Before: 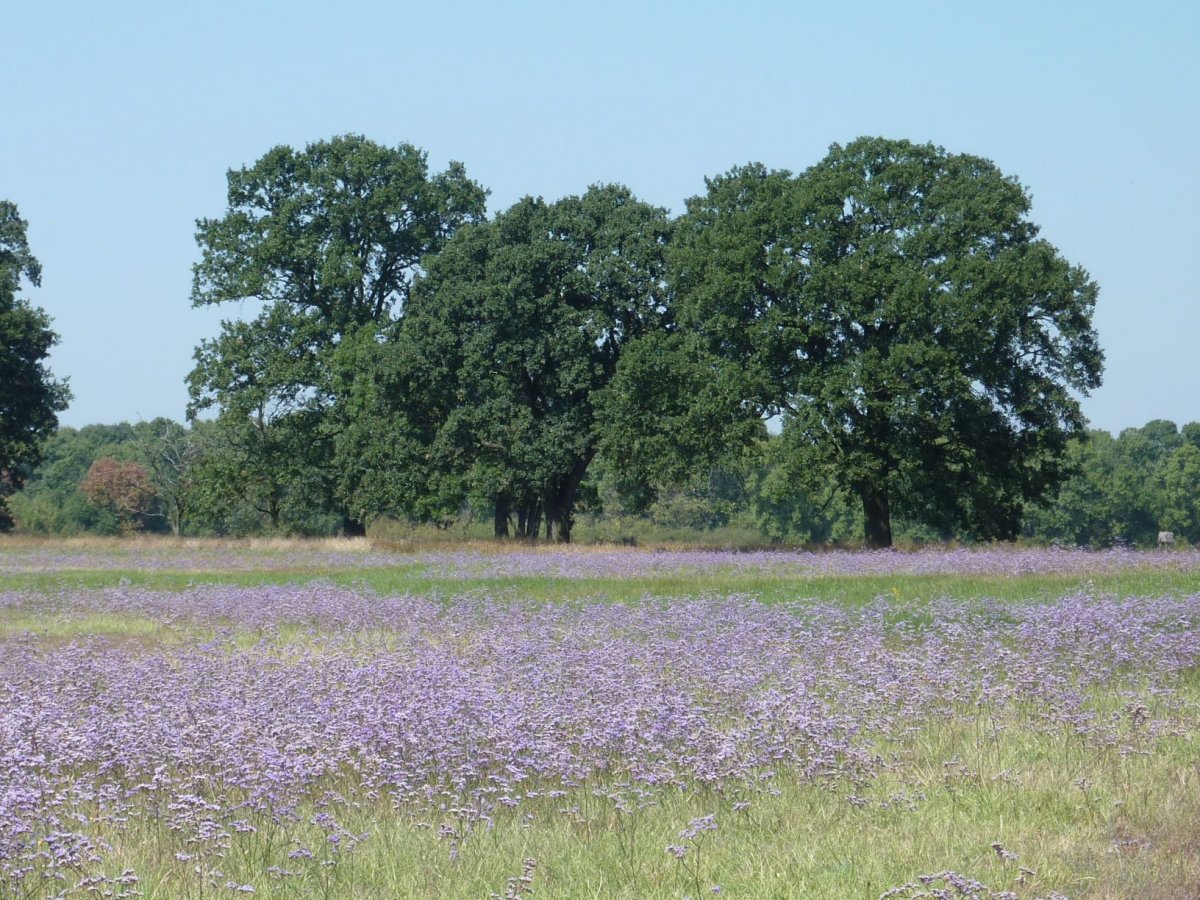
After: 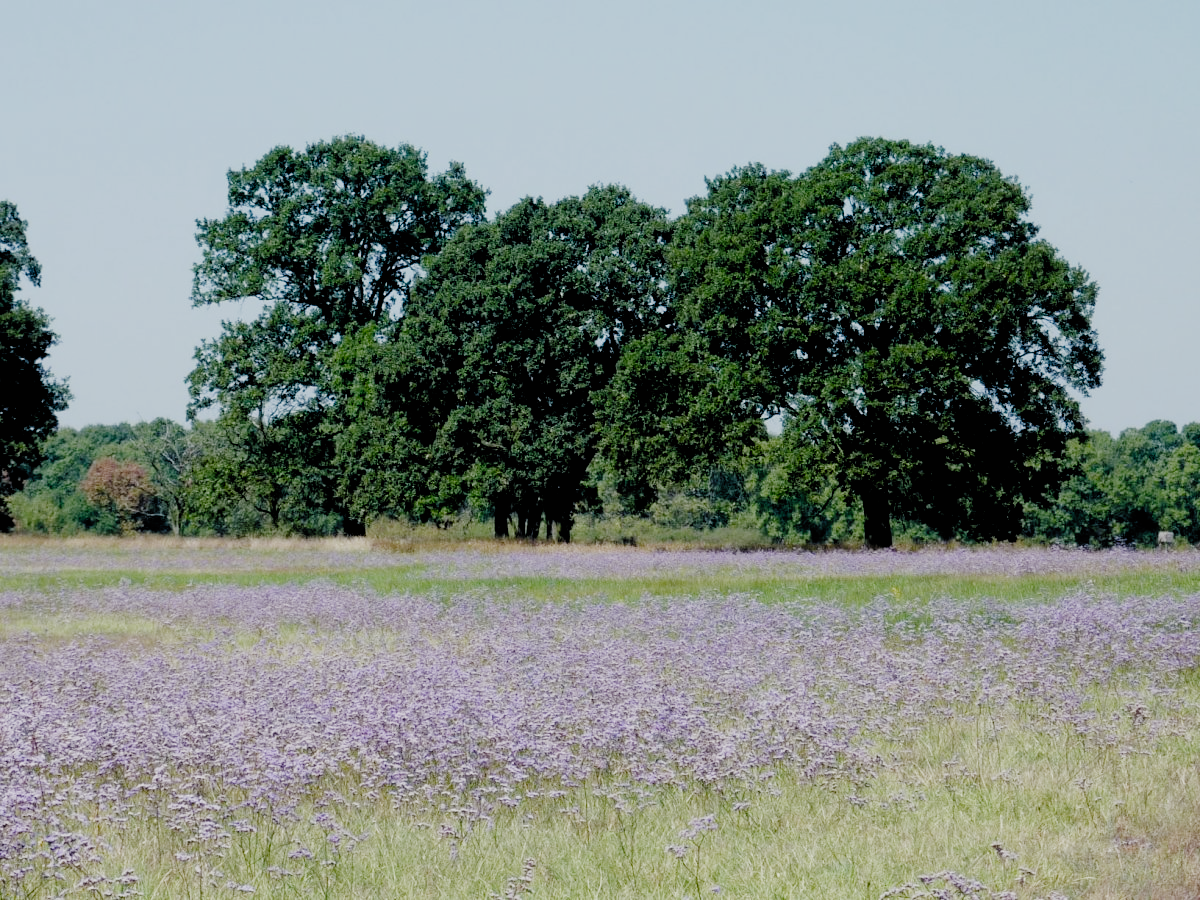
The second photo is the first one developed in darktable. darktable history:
color calibration: illuminant same as pipeline (D50), adaptation none (bypass)
filmic rgb: black relative exposure -2.85 EV, white relative exposure 4.56 EV, hardness 1.77, contrast 1.25, preserve chrominance no, color science v5 (2021)
exposure: exposure 0.127 EV, compensate highlight preservation false
